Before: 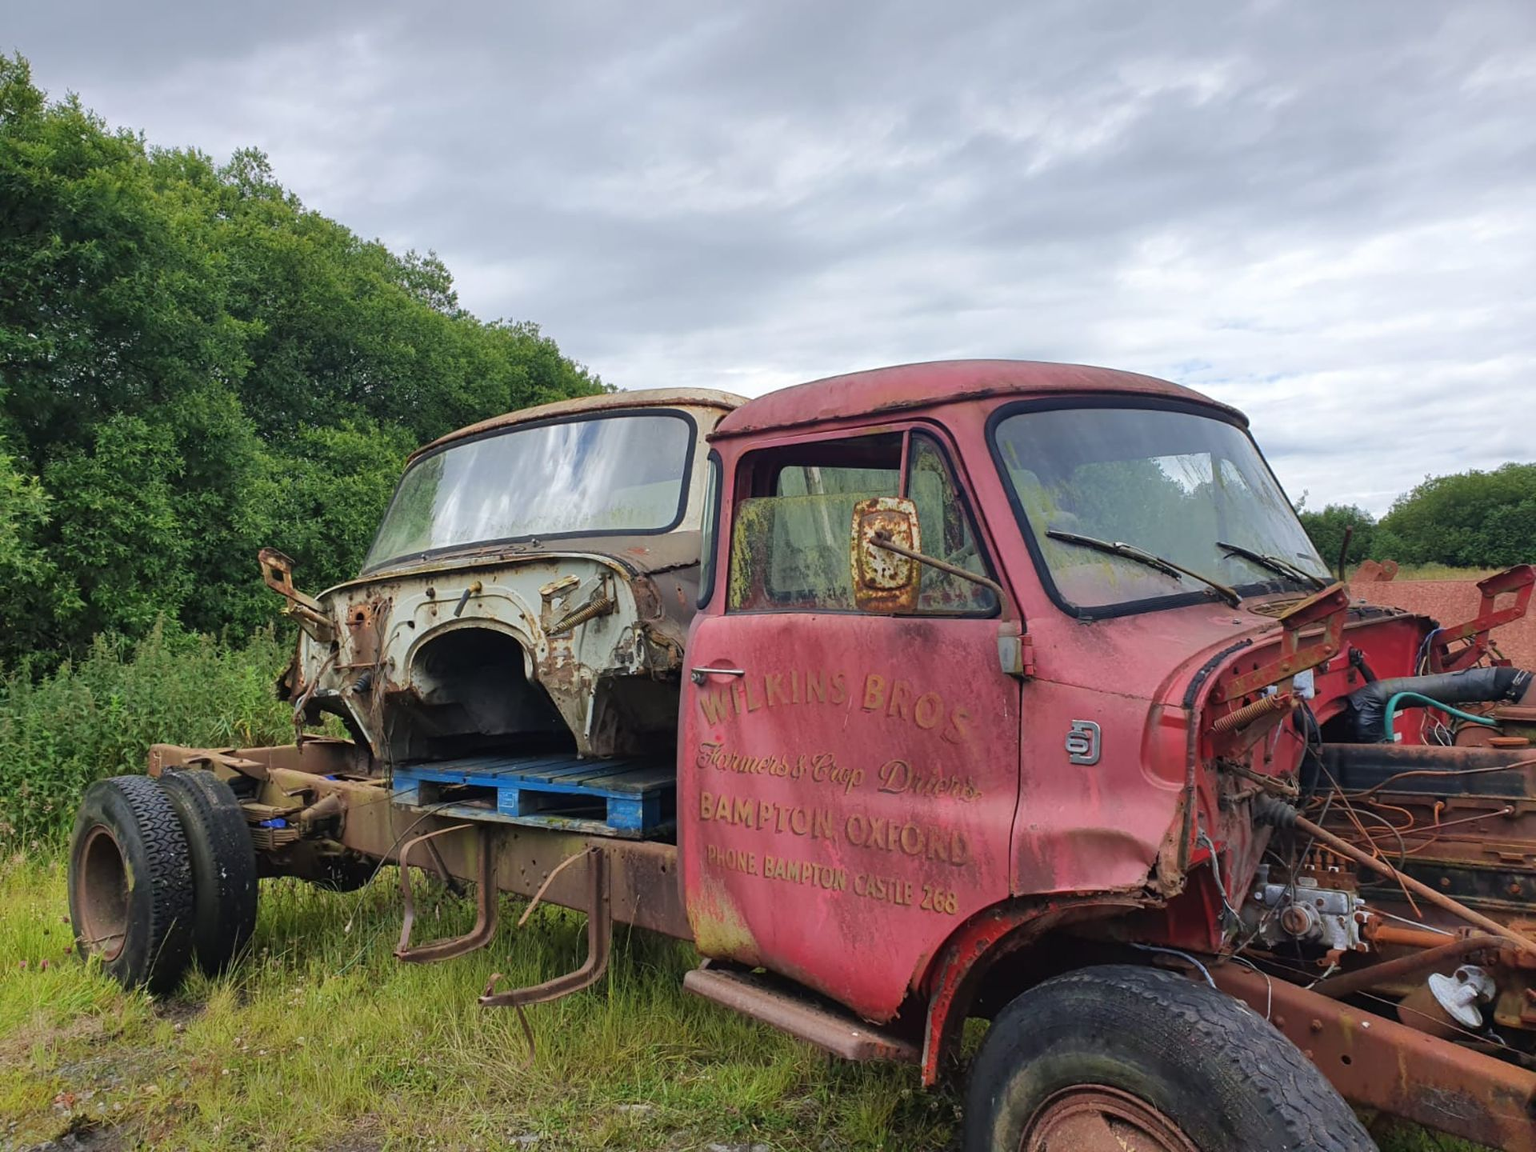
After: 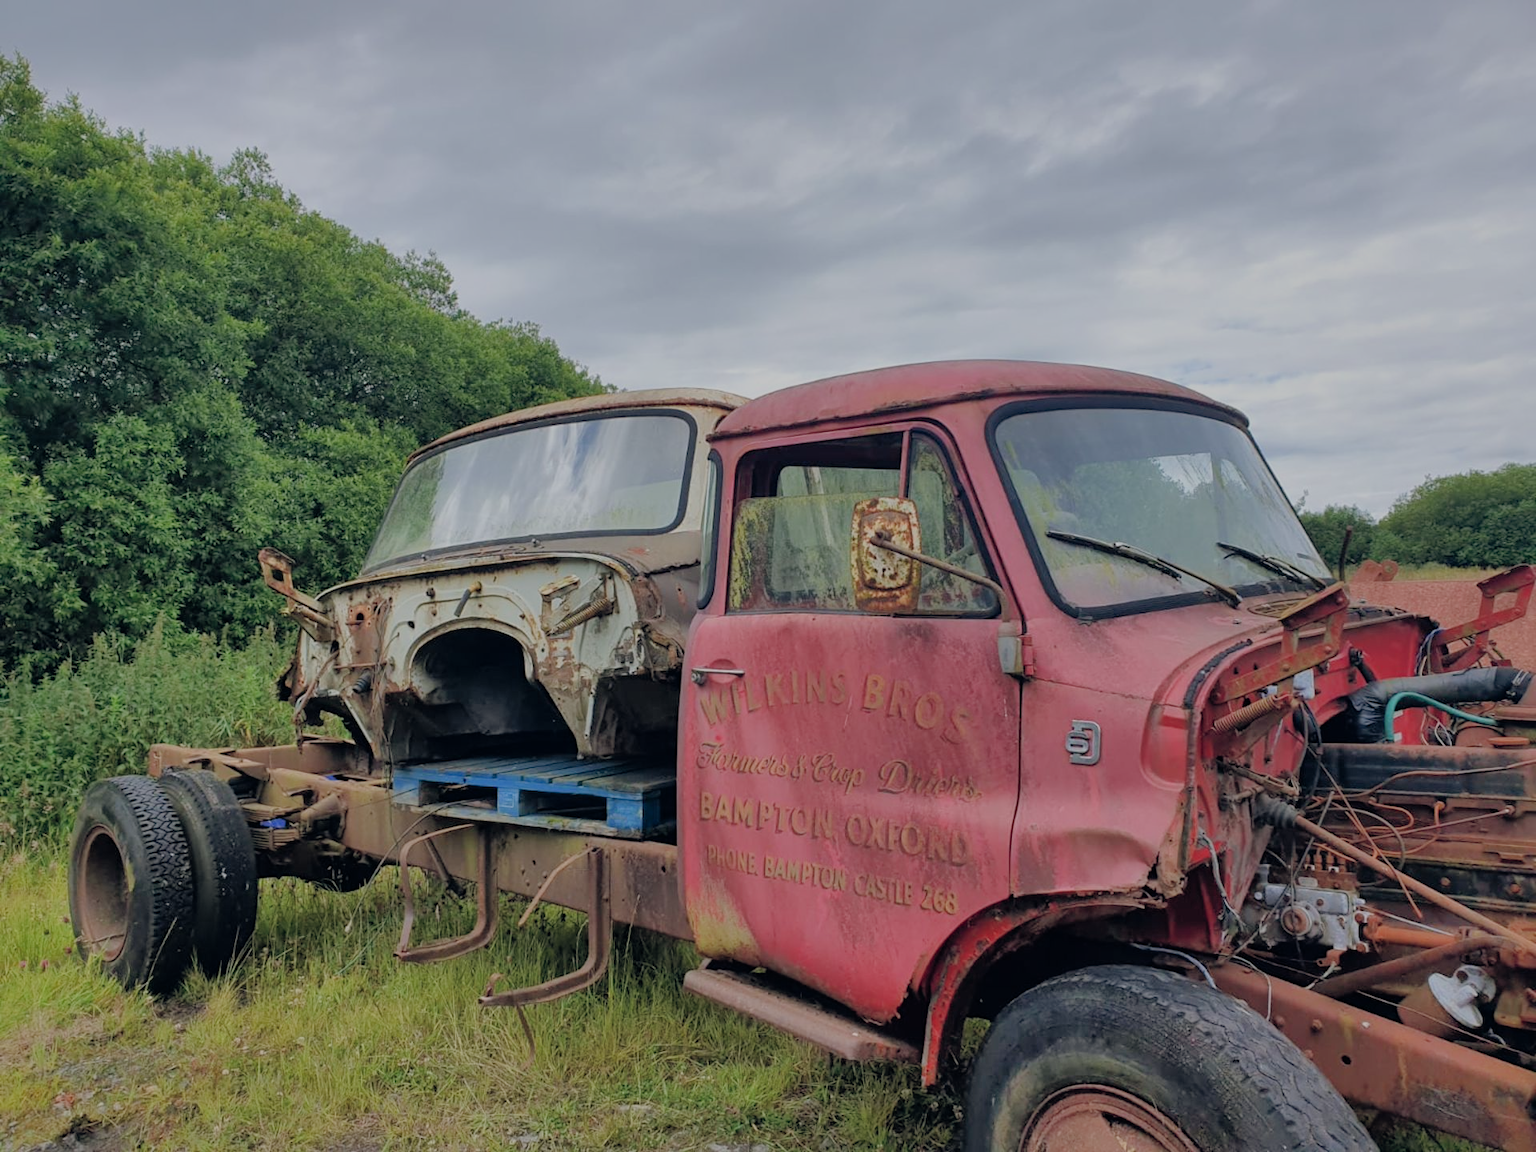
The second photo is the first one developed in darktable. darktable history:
shadows and highlights: on, module defaults
filmic rgb: black relative exposure -6.59 EV, white relative exposure 4.71 EV, hardness 3.13, contrast 0.805
color balance rgb: shadows lift › chroma 3.88%, shadows lift › hue 88.52°, power › hue 214.65°, global offset › chroma 0.1%, global offset › hue 252.4°, contrast 4.45%
